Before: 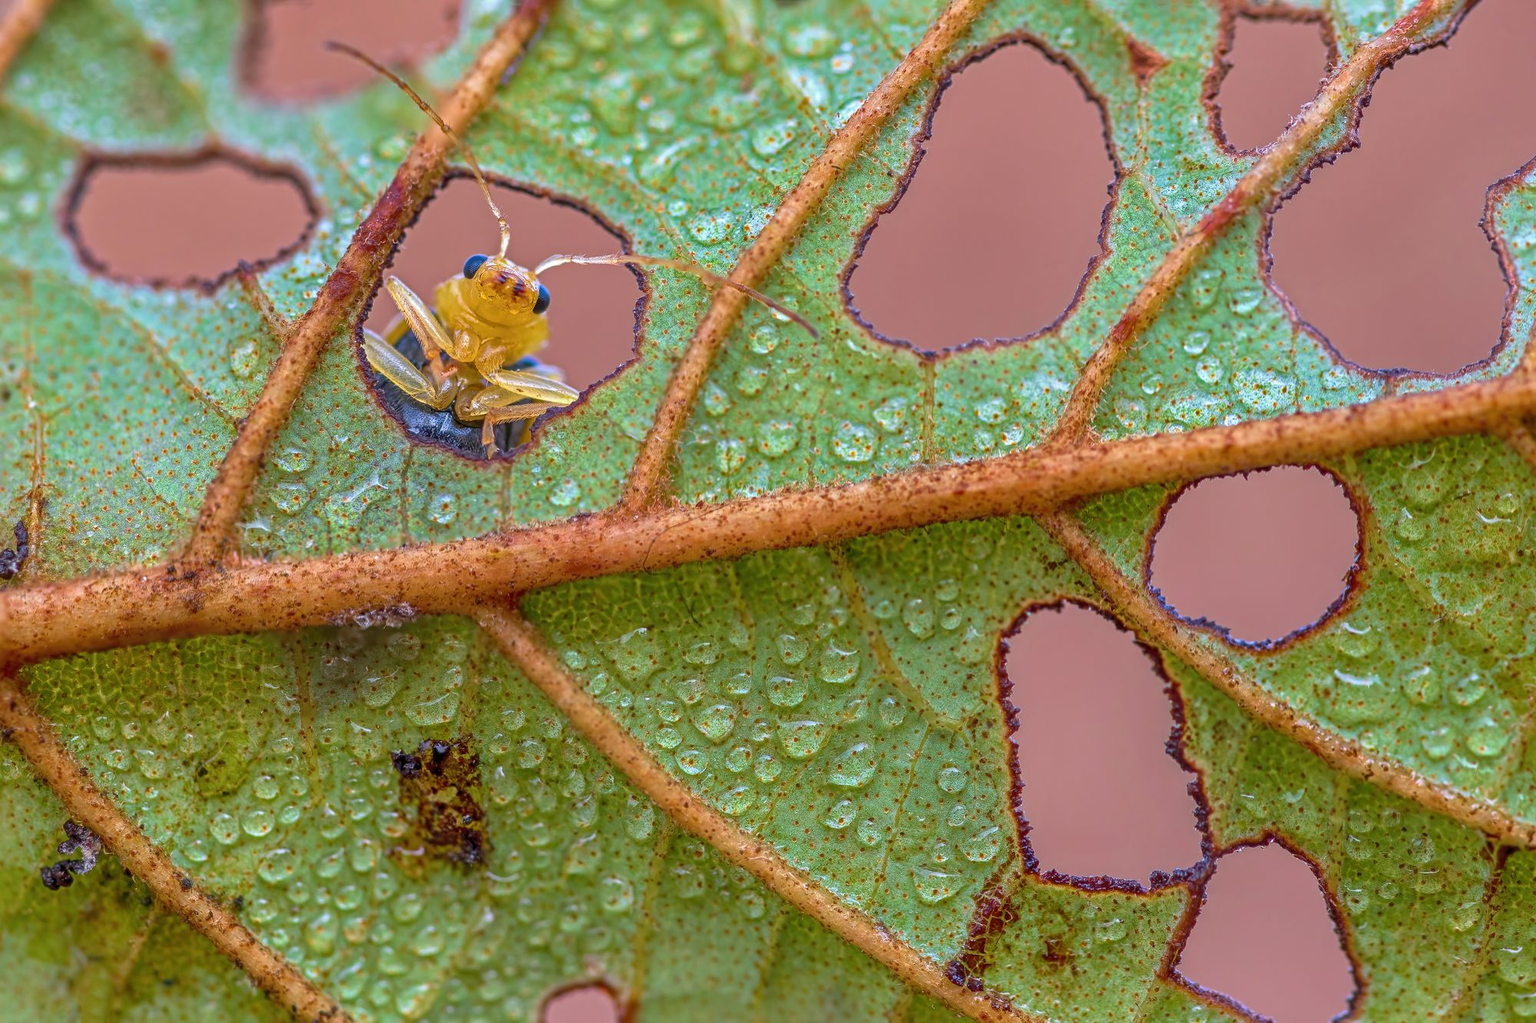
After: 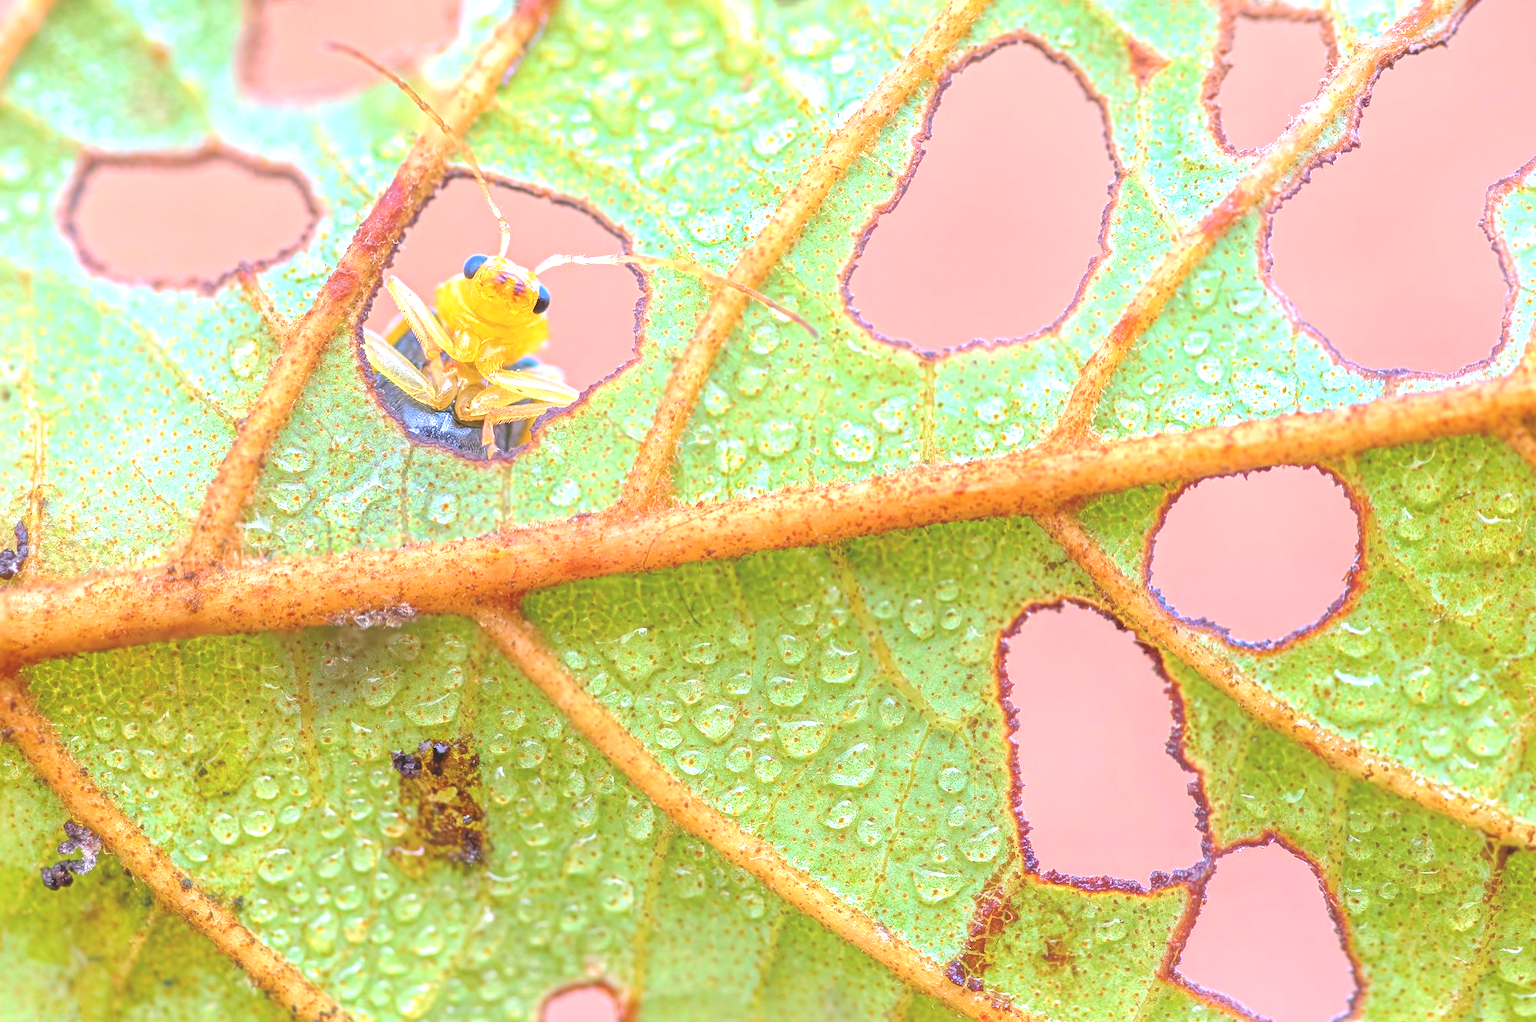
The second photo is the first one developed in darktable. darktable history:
exposure: black level correction 0, exposure 1.55 EV, compensate exposure bias true, compensate highlight preservation false
contrast equalizer: octaves 7, y [[0.6 ×6], [0.55 ×6], [0 ×6], [0 ×6], [0 ×6]], mix -1
